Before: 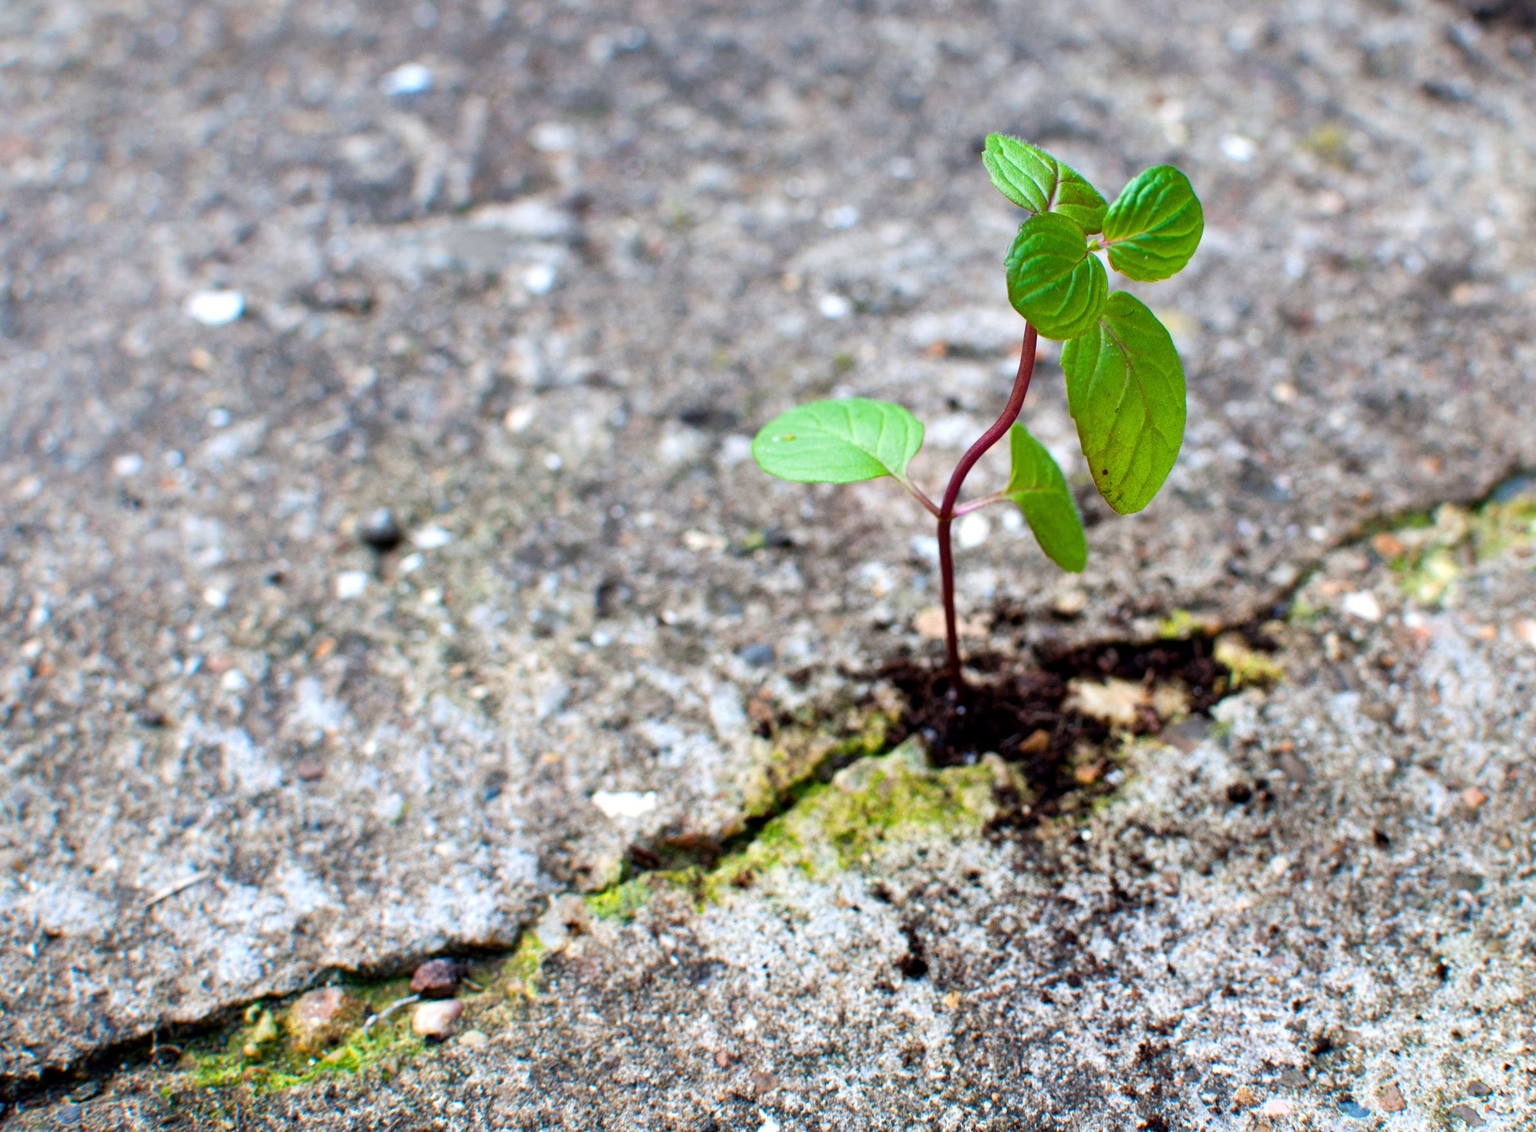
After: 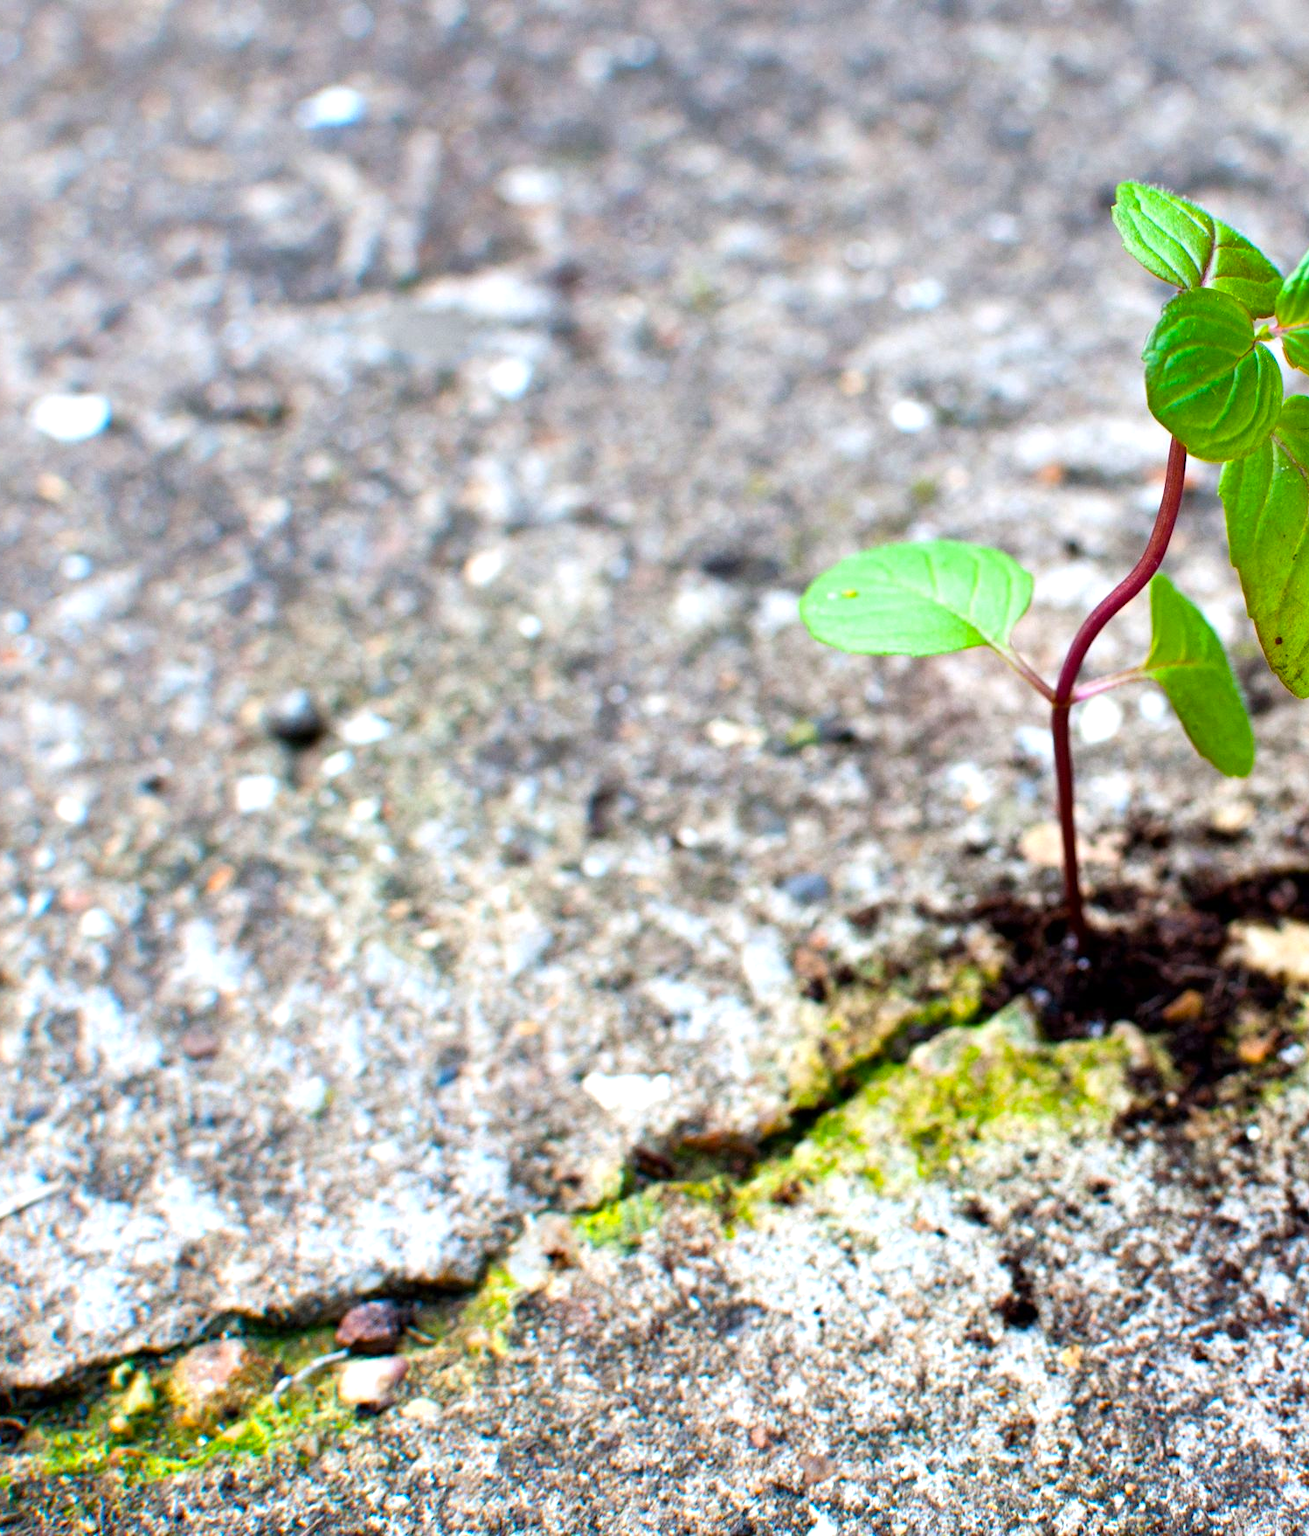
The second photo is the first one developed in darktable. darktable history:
color balance: output saturation 110%
exposure: exposure 0.375 EV, compensate highlight preservation false
crop: left 10.644%, right 26.528%
tone equalizer: on, module defaults
